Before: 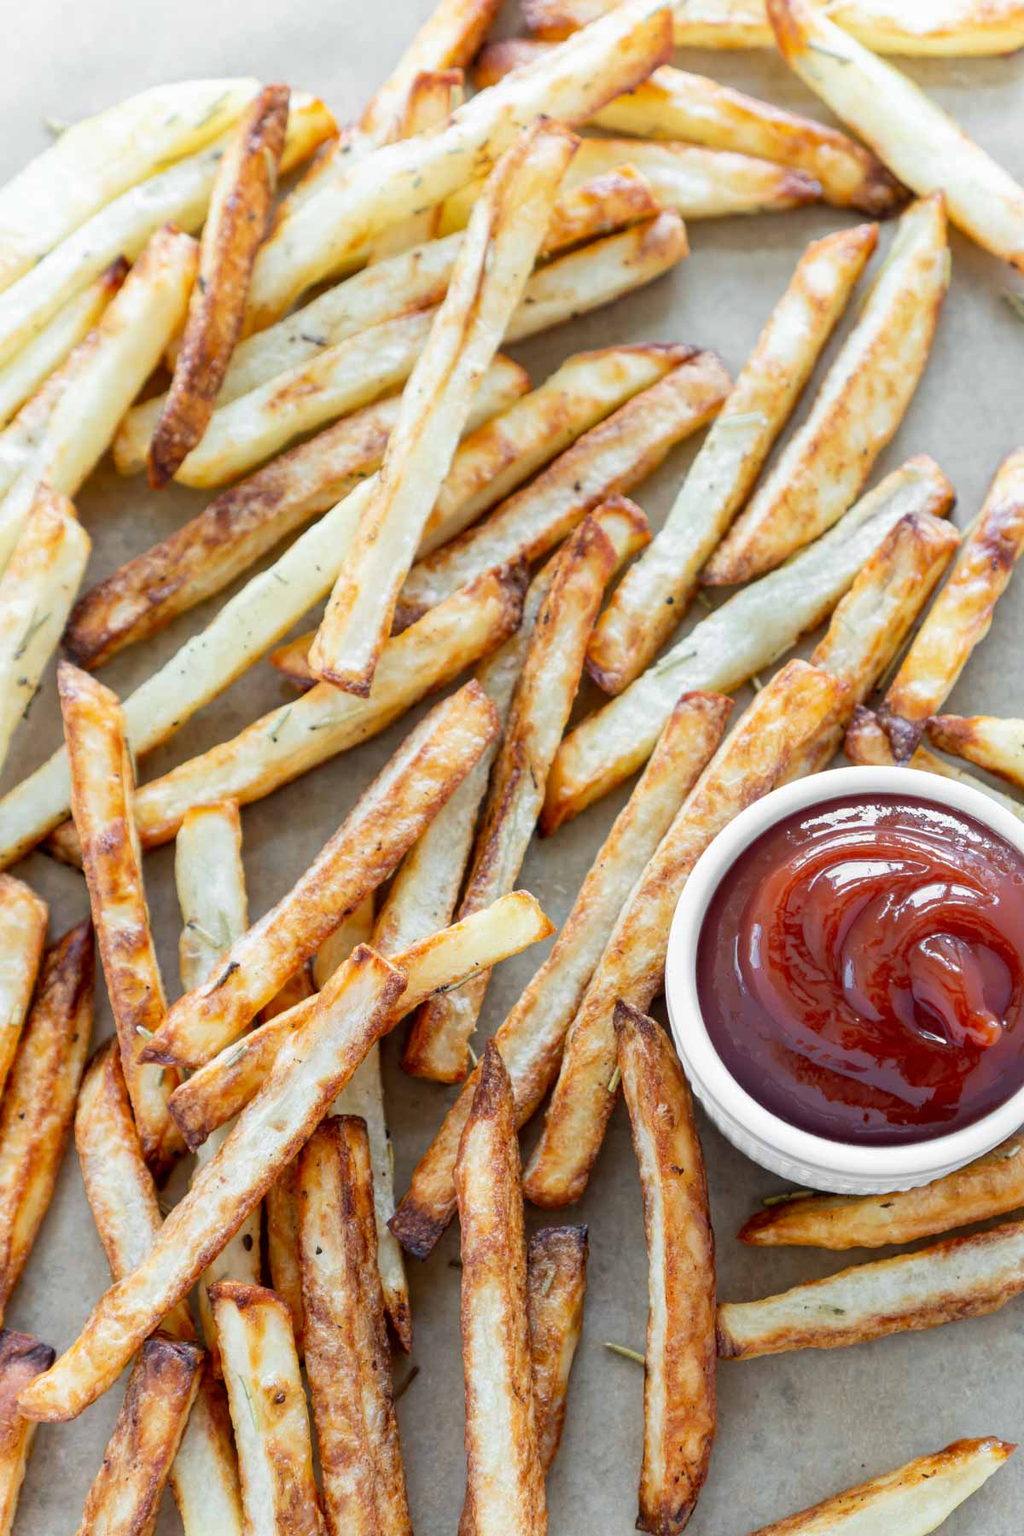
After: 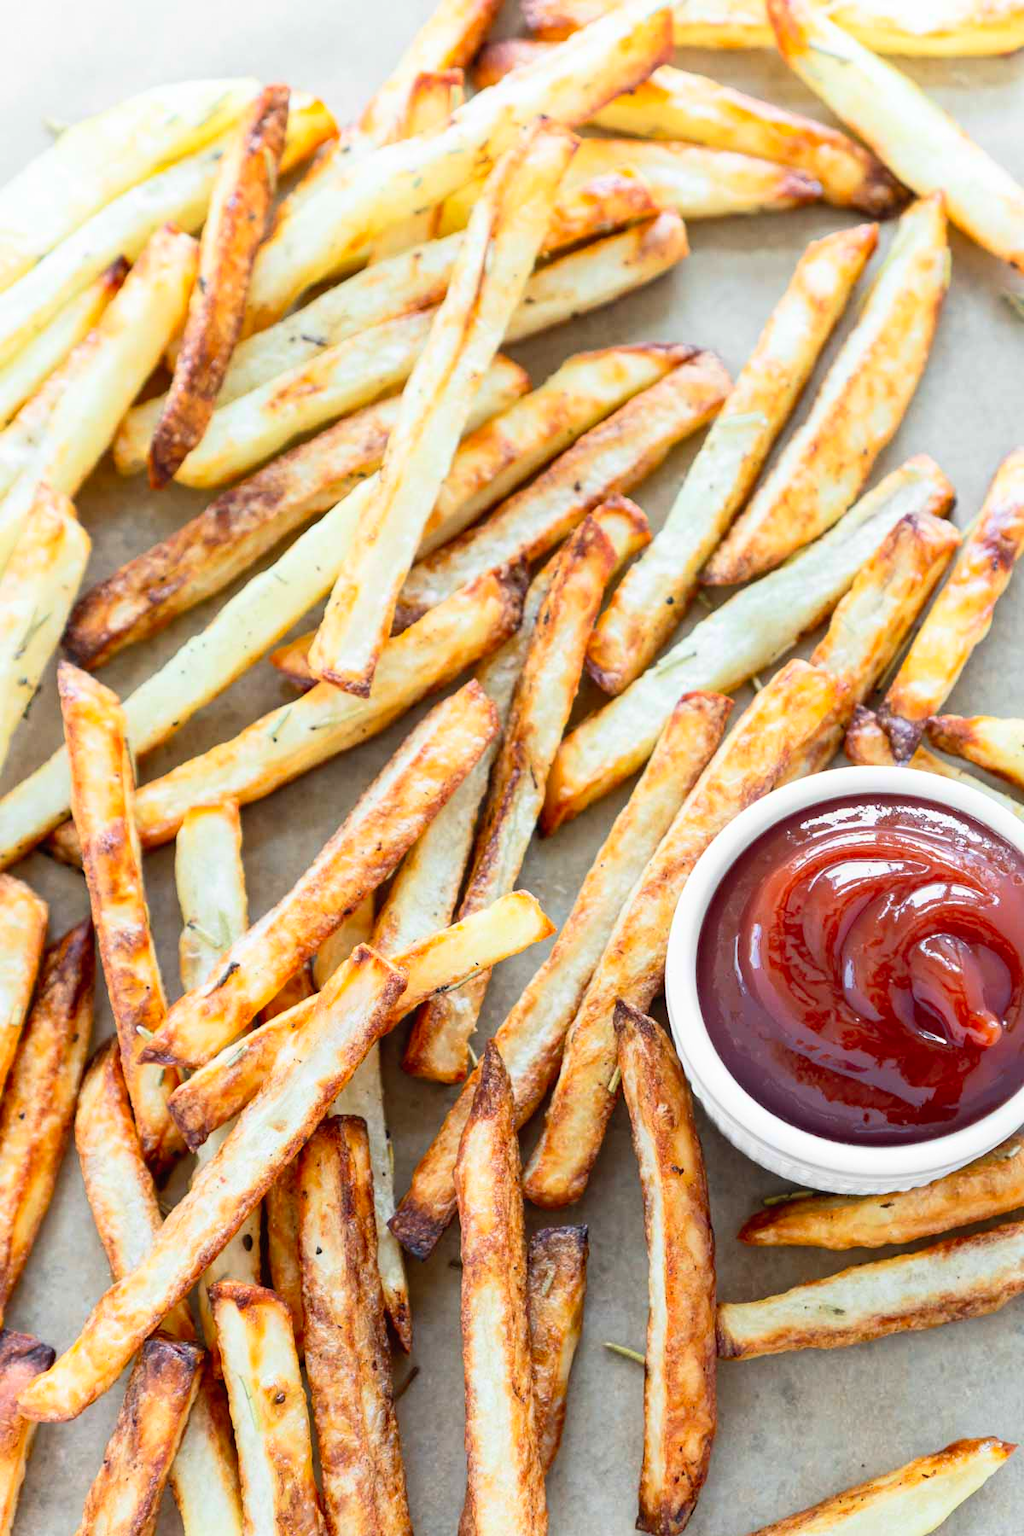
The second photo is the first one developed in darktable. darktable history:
contrast brightness saturation: contrast 0.199, brightness 0.166, saturation 0.215
base curve: curves: ch0 [(0, 0) (0.303, 0.277) (1, 1)], preserve colors none
